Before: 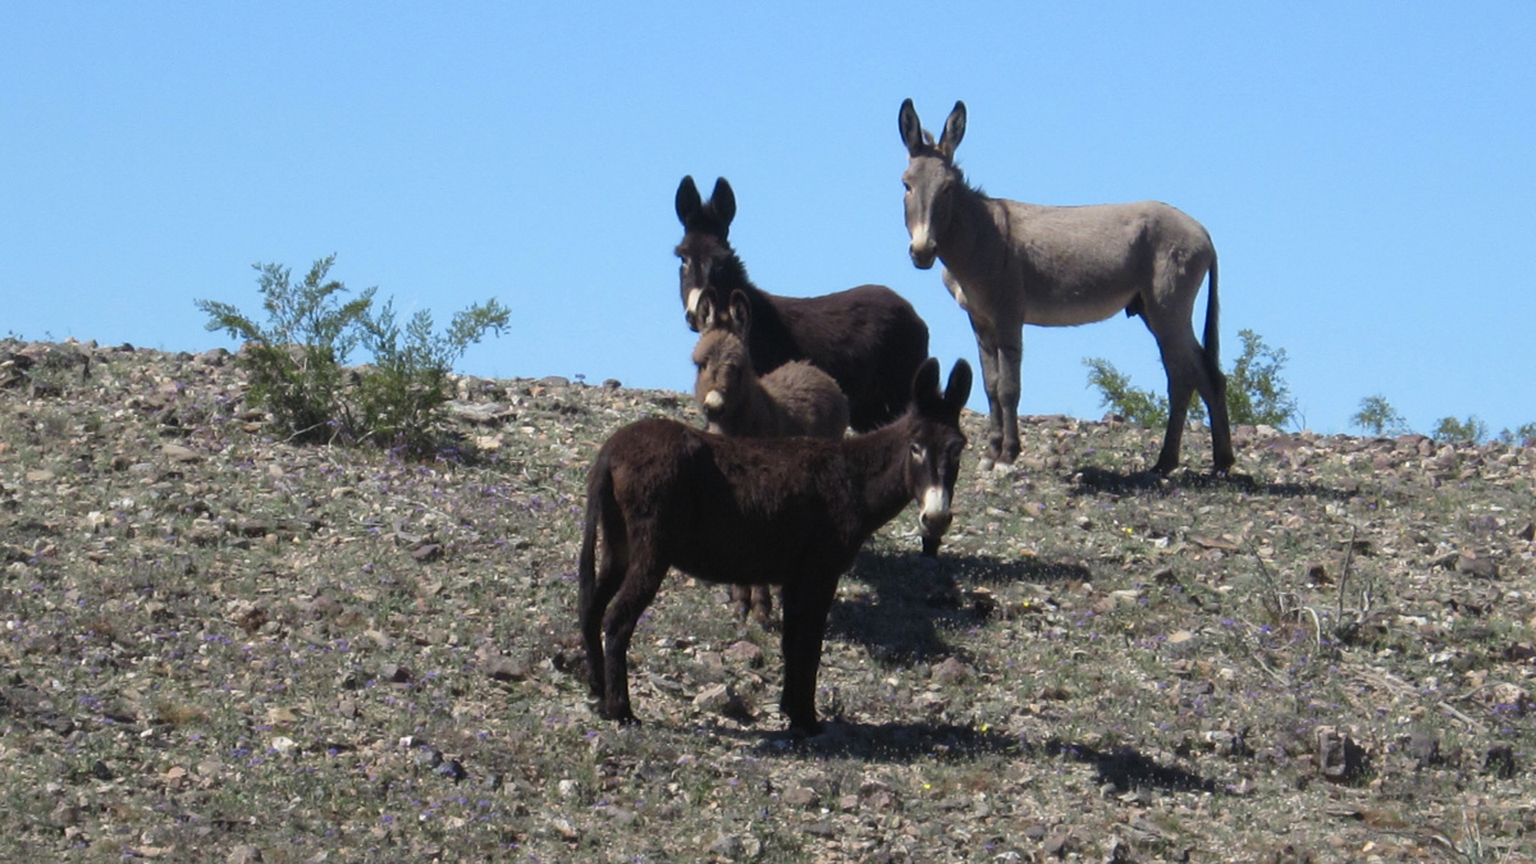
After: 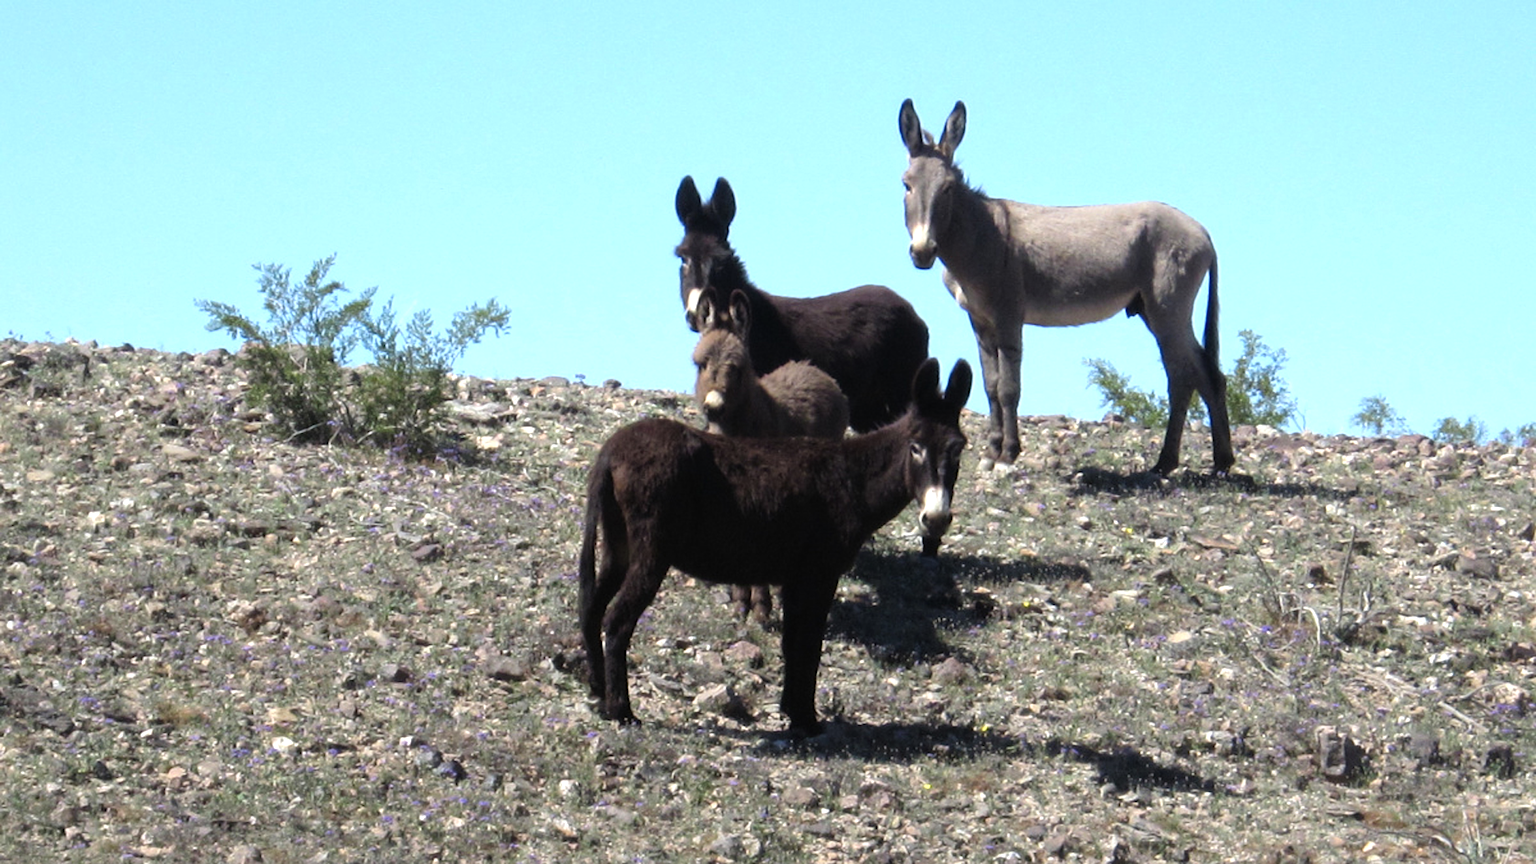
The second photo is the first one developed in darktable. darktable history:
tone equalizer: -8 EV -0.757 EV, -7 EV -0.687 EV, -6 EV -0.598 EV, -5 EV -0.416 EV, -3 EV 0.401 EV, -2 EV 0.6 EV, -1 EV 0.698 EV, +0 EV 0.724 EV
